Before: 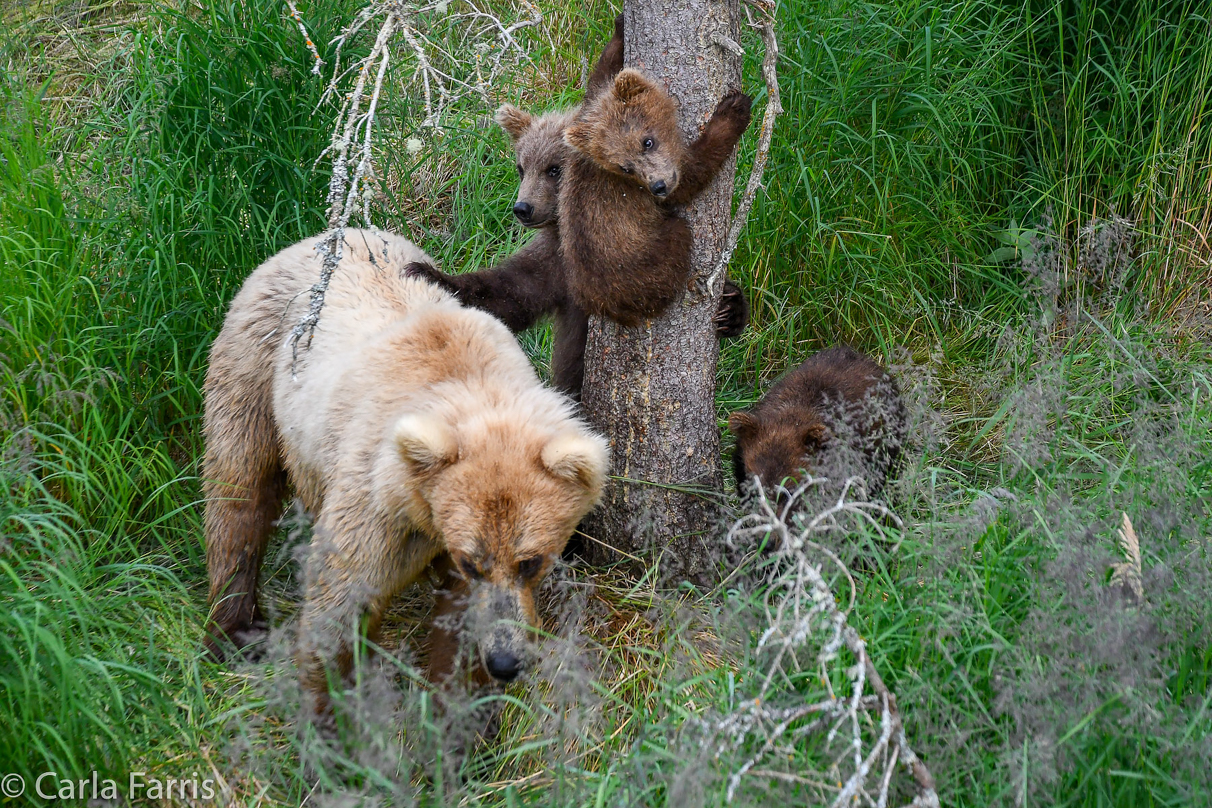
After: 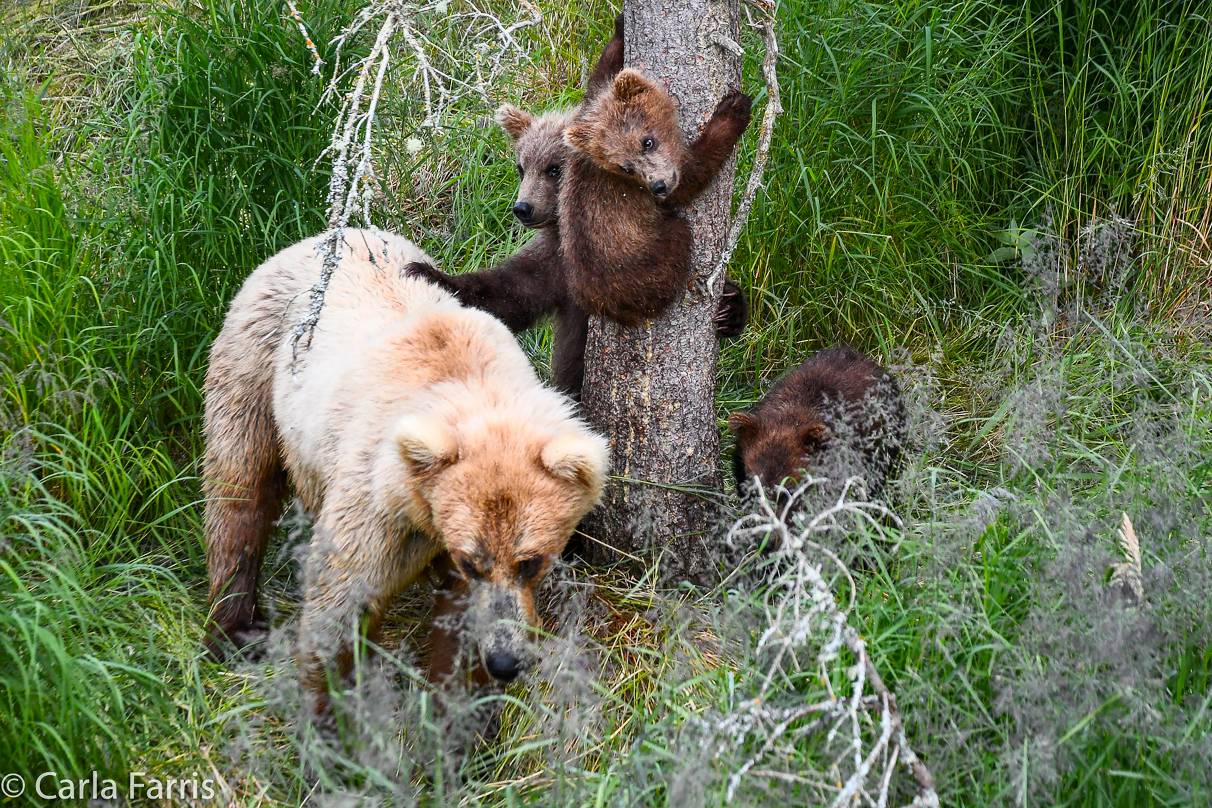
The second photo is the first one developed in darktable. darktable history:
tone curve: curves: ch0 [(0, 0.003) (0.117, 0.101) (0.257, 0.246) (0.408, 0.432) (0.632, 0.716) (0.795, 0.884) (1, 1)]; ch1 [(0, 0) (0.227, 0.197) (0.405, 0.421) (0.501, 0.501) (0.522, 0.526) (0.546, 0.564) (0.589, 0.602) (0.696, 0.761) (0.976, 0.992)]; ch2 [(0, 0) (0.208, 0.176) (0.377, 0.38) (0.5, 0.5) (0.537, 0.534) (0.571, 0.577) (0.627, 0.64) (0.698, 0.76) (1, 1)], color space Lab, independent channels, preserve colors none
